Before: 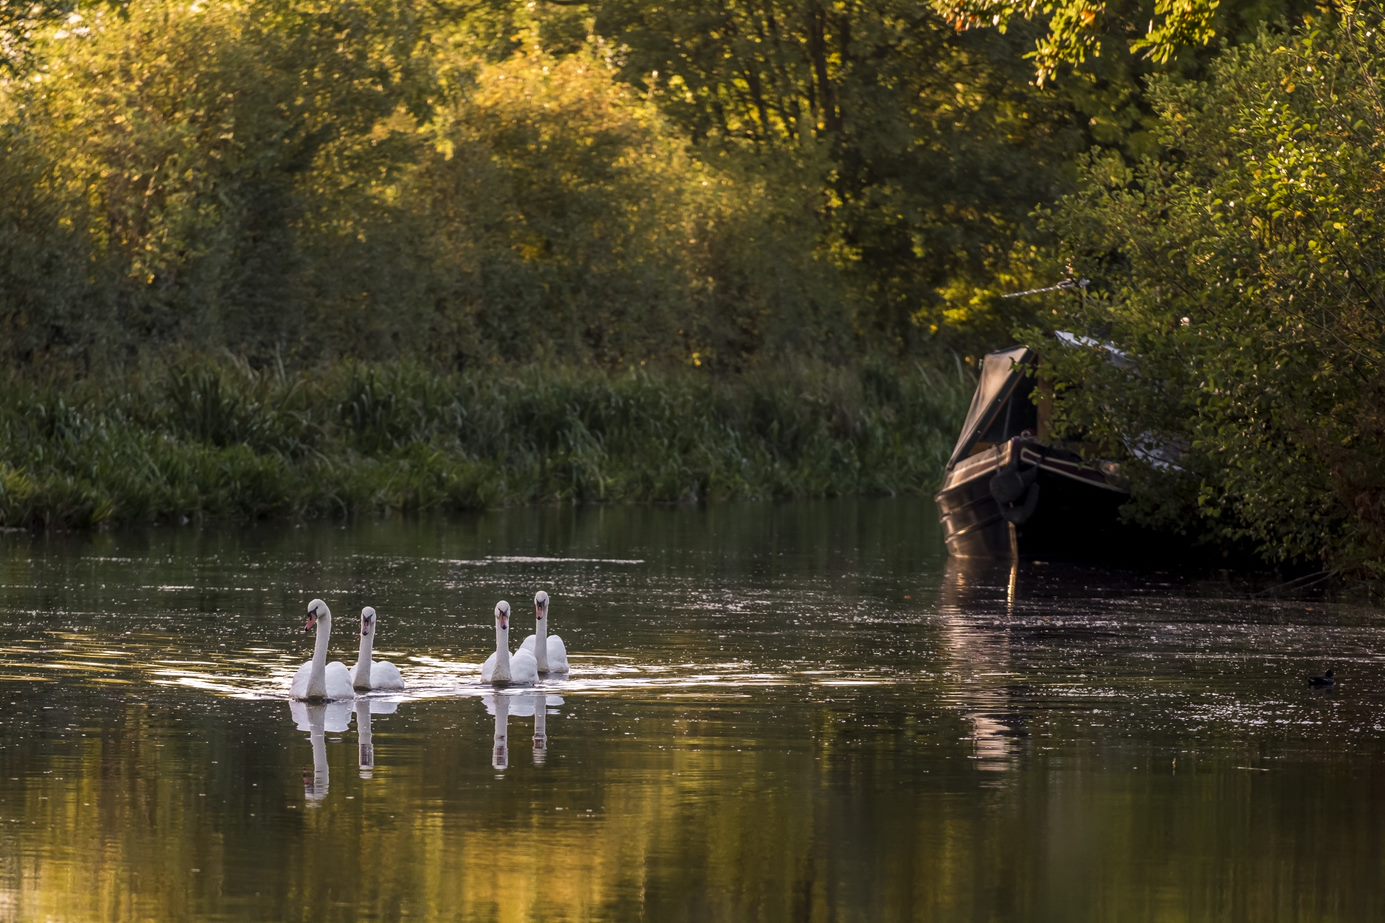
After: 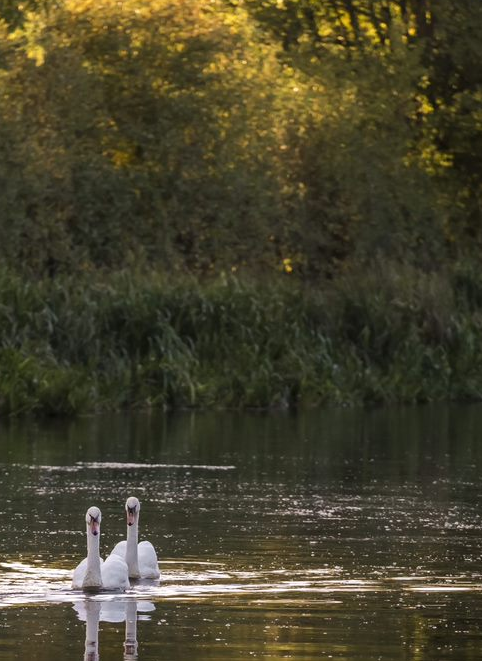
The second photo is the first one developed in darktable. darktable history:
crop and rotate: left 29.54%, top 10.291%, right 35.642%, bottom 18.06%
